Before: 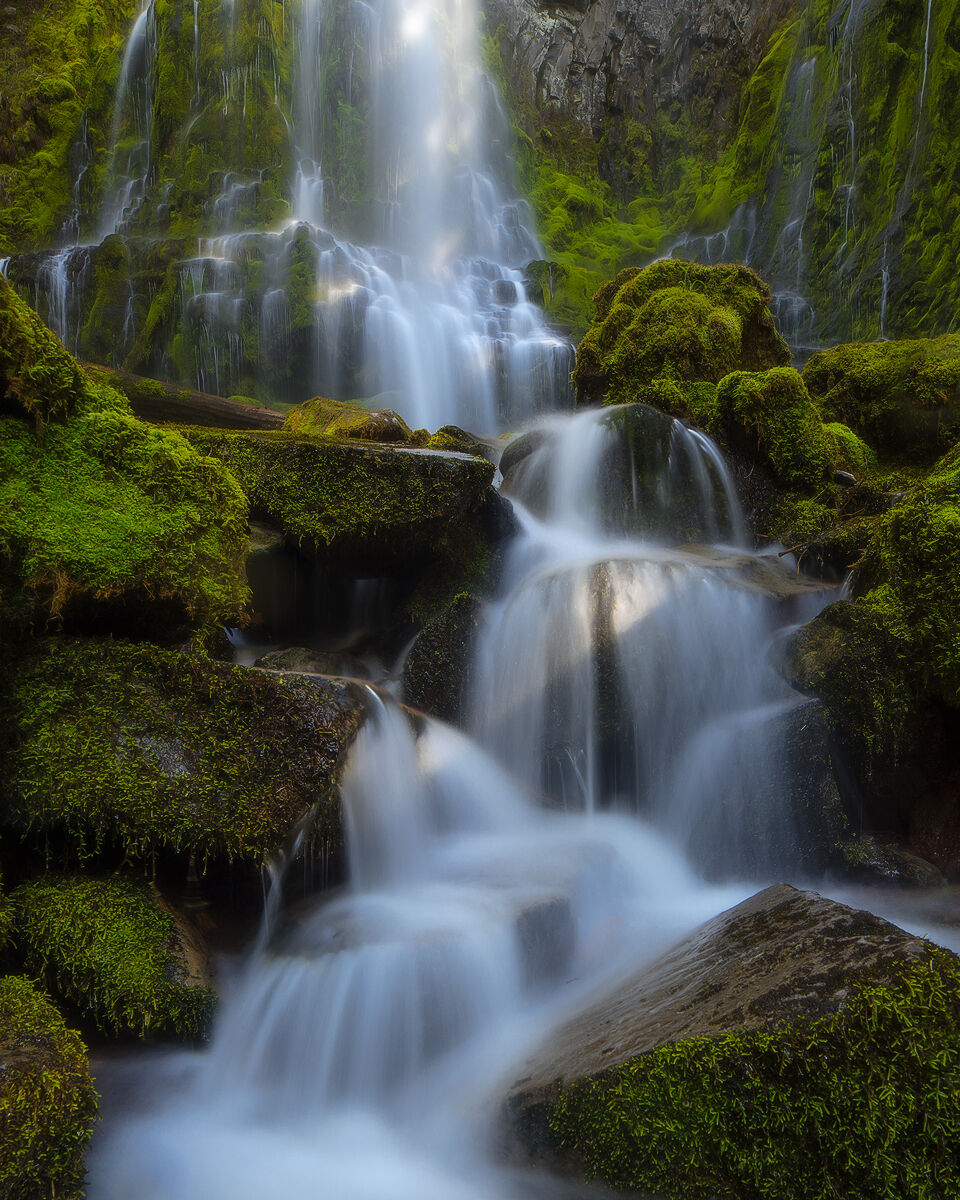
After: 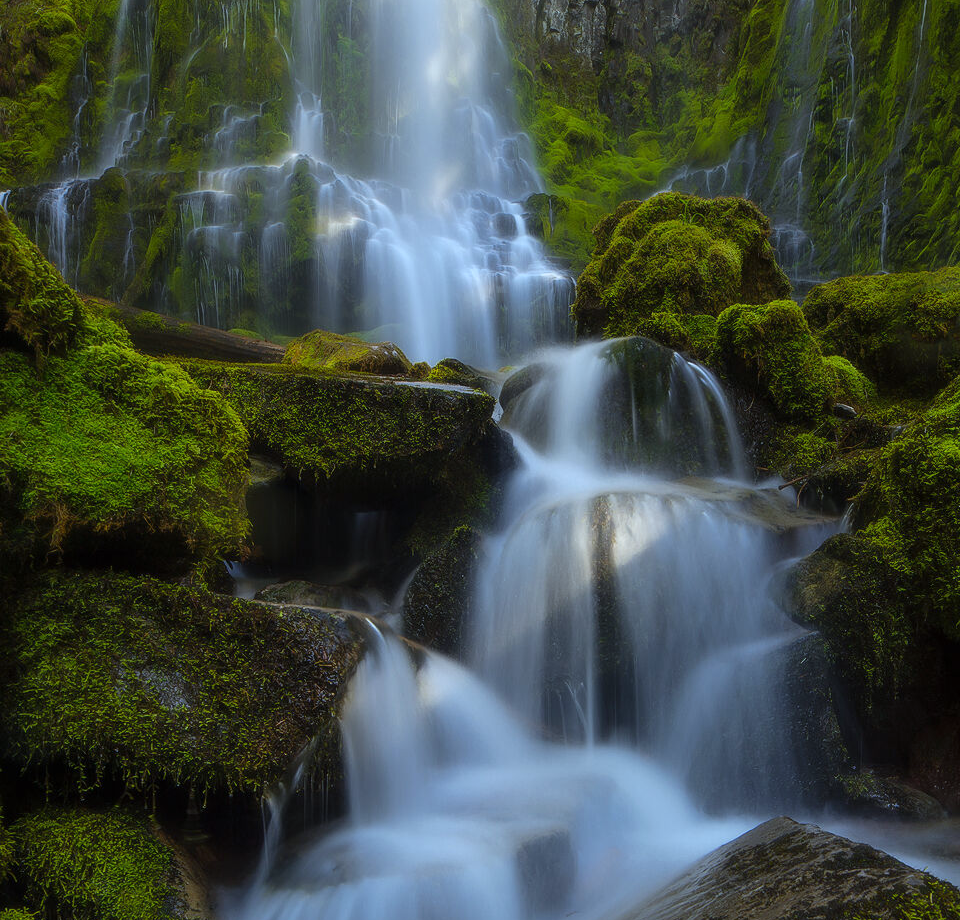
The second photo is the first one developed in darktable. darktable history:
white balance: red 0.925, blue 1.046
crop: top 5.667%, bottom 17.637%
